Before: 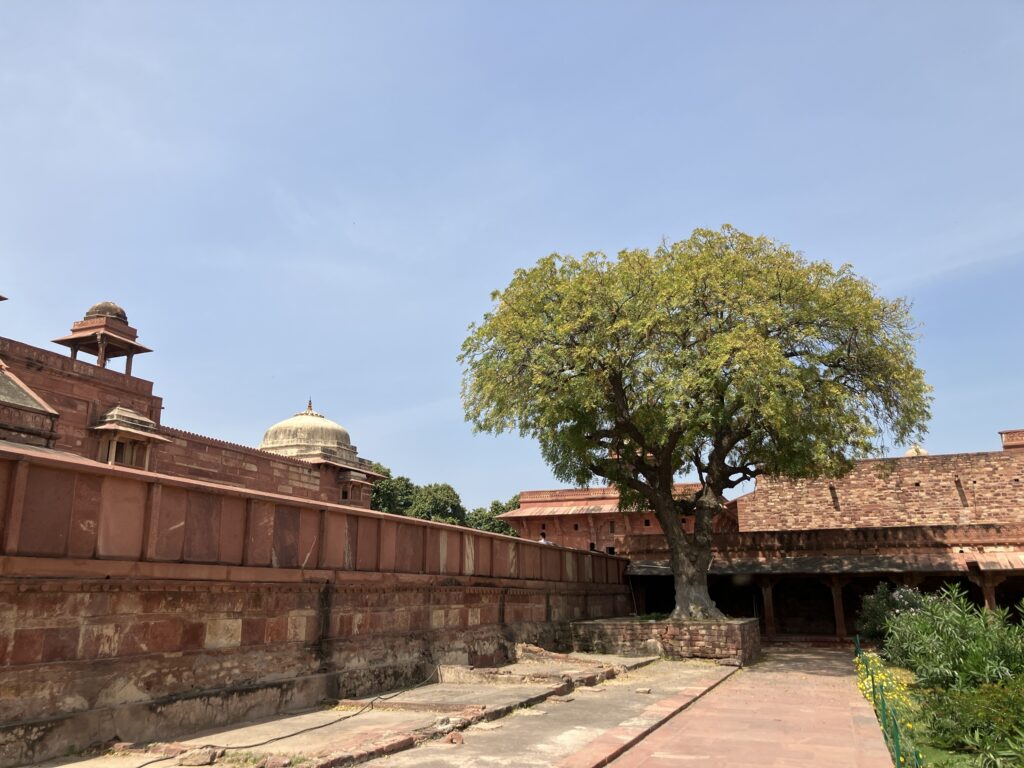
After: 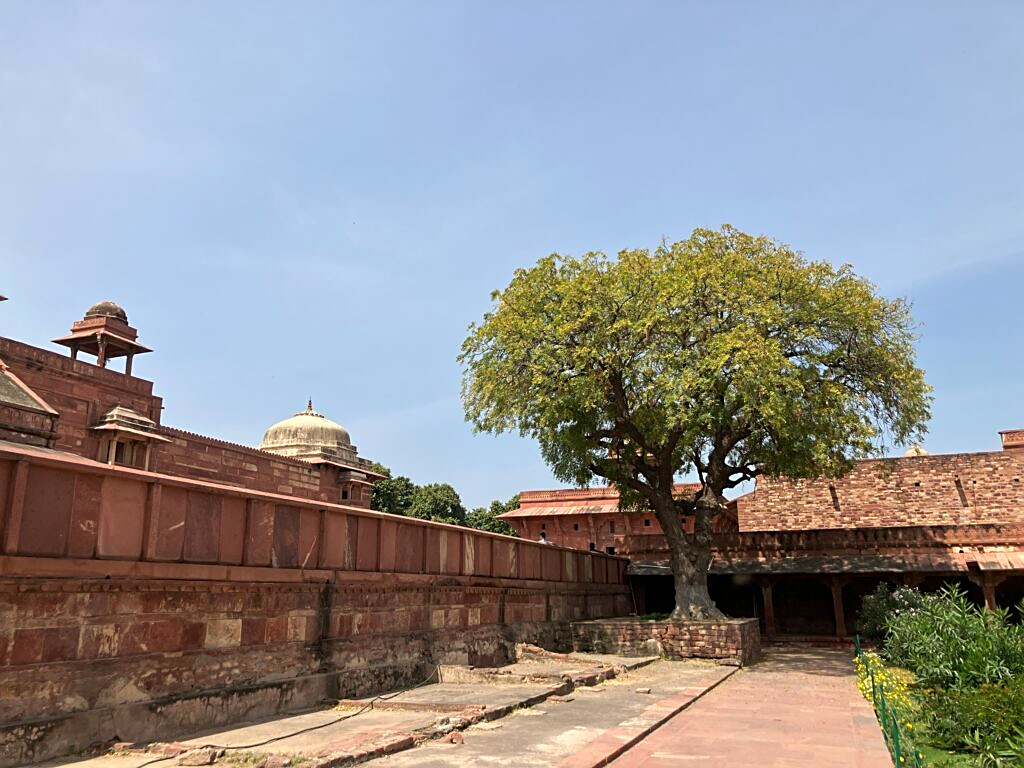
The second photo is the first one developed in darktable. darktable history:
sharpen: on, module defaults
tone curve: curves: ch0 [(0, 0) (0.003, 0.003) (0.011, 0.011) (0.025, 0.024) (0.044, 0.043) (0.069, 0.068) (0.1, 0.097) (0.136, 0.132) (0.177, 0.173) (0.224, 0.219) (0.277, 0.27) (0.335, 0.327) (0.399, 0.389) (0.468, 0.457) (0.543, 0.549) (0.623, 0.628) (0.709, 0.713) (0.801, 0.803) (0.898, 0.899) (1, 1)], preserve colors none
